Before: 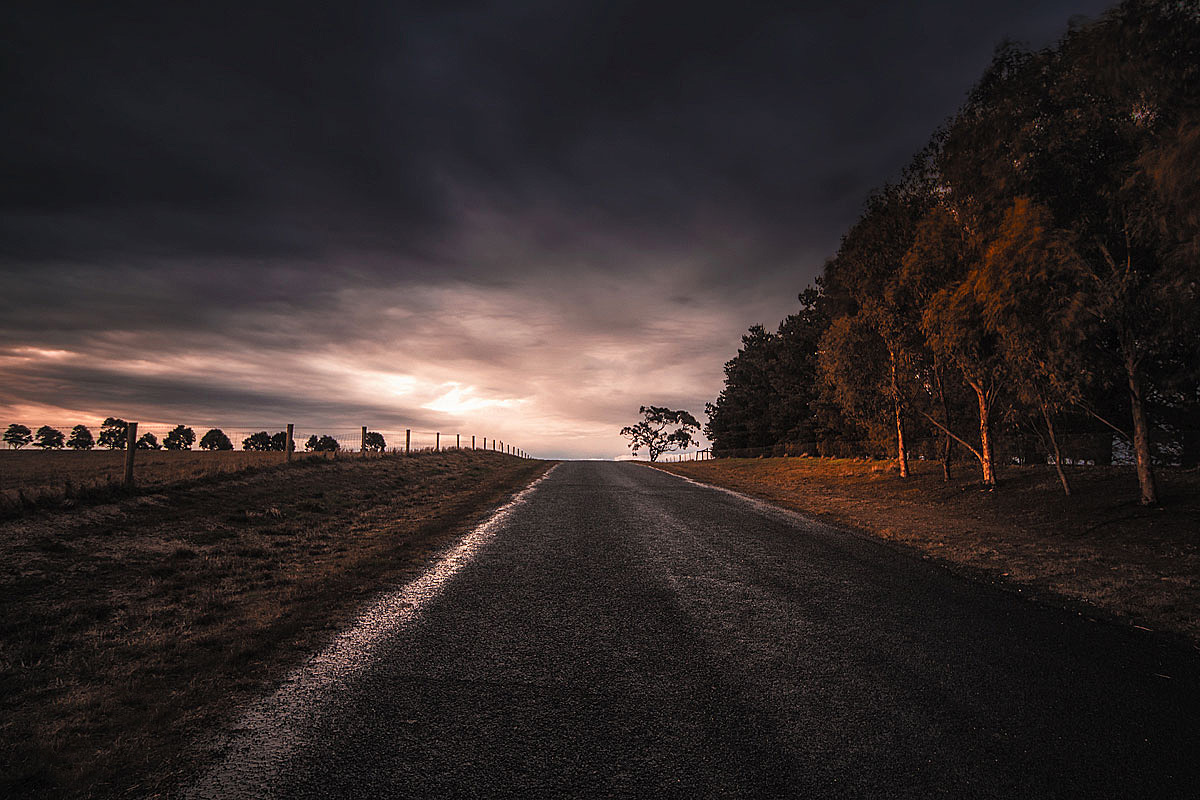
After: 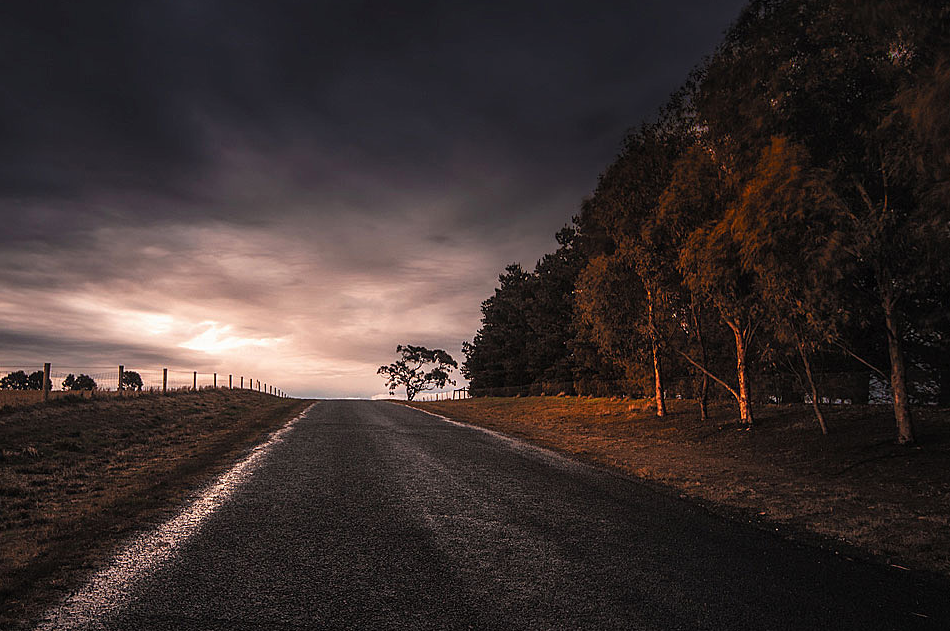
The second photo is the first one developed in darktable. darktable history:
crop and rotate: left 20.269%, top 7.729%, right 0.486%, bottom 13.317%
